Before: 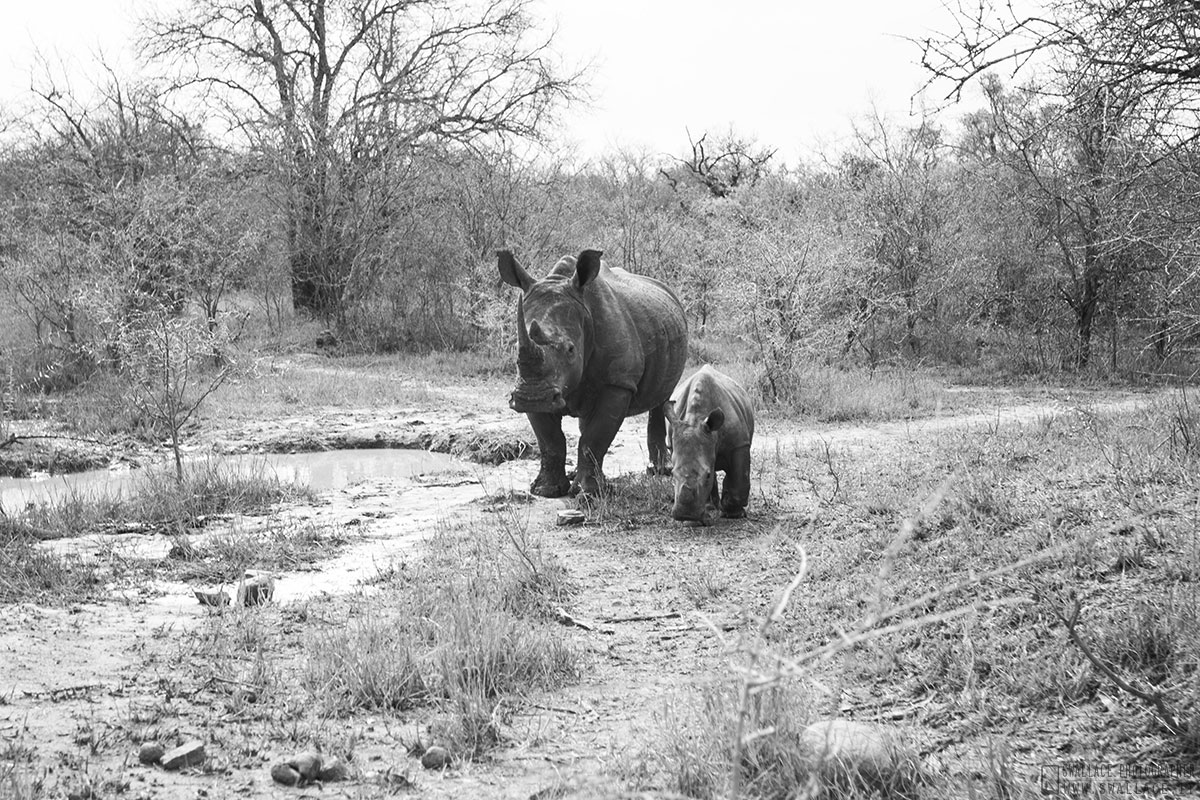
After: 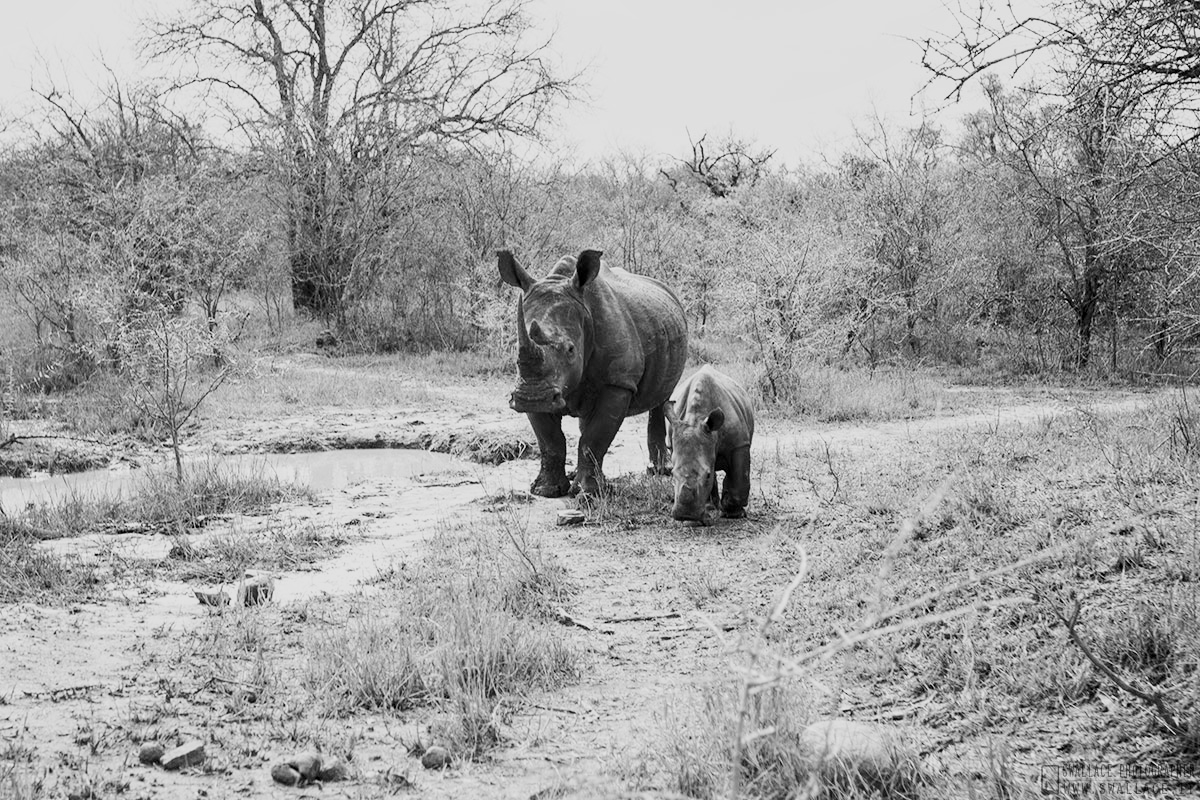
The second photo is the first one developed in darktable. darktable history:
contrast brightness saturation: contrast 0.1, saturation -0.36
exposure: exposure 0.2 EV, compensate highlight preservation false
filmic rgb: black relative exposure -7.65 EV, white relative exposure 4.56 EV, hardness 3.61
local contrast: highlights 100%, shadows 100%, detail 120%, midtone range 0.2
